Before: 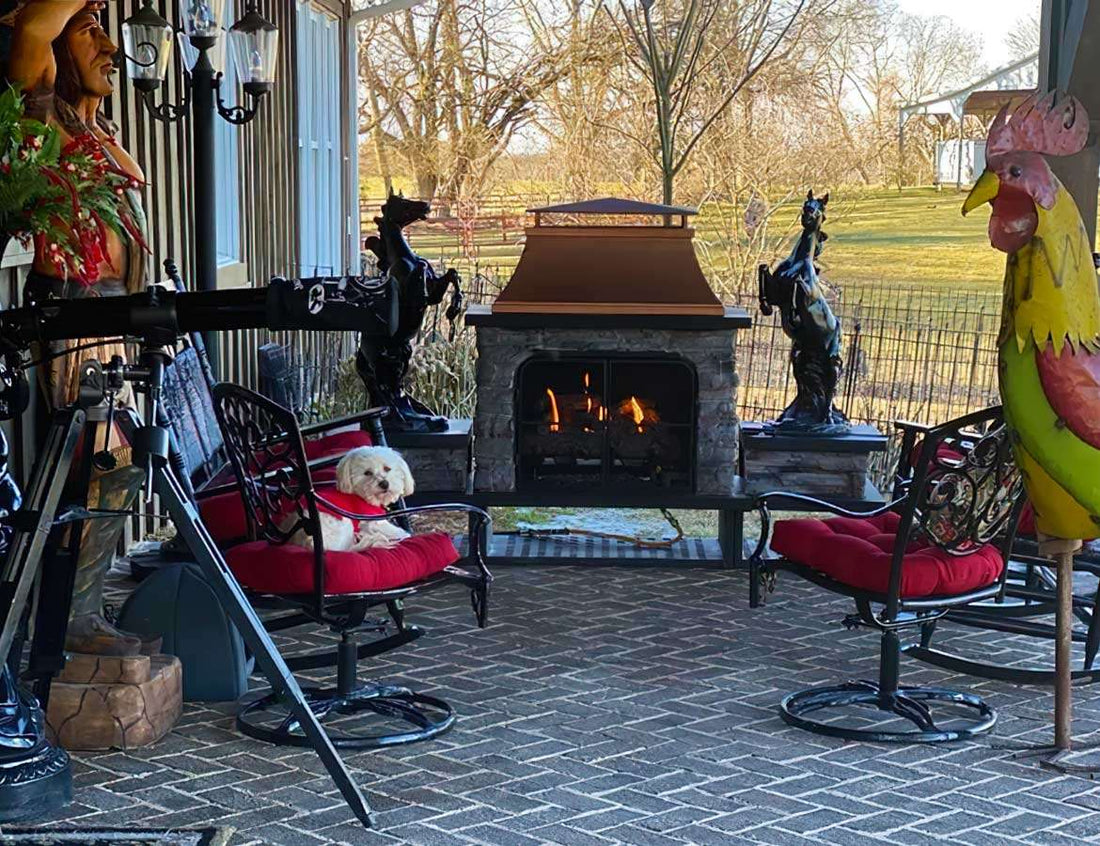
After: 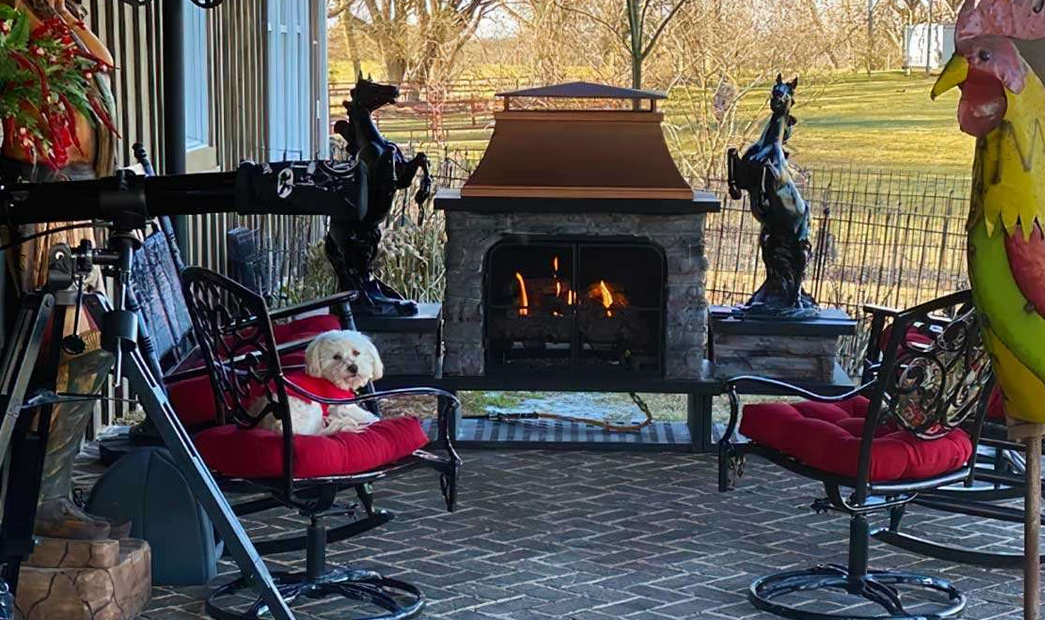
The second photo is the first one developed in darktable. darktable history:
crop and rotate: left 2.82%, top 13.81%, right 2.161%, bottom 12.827%
